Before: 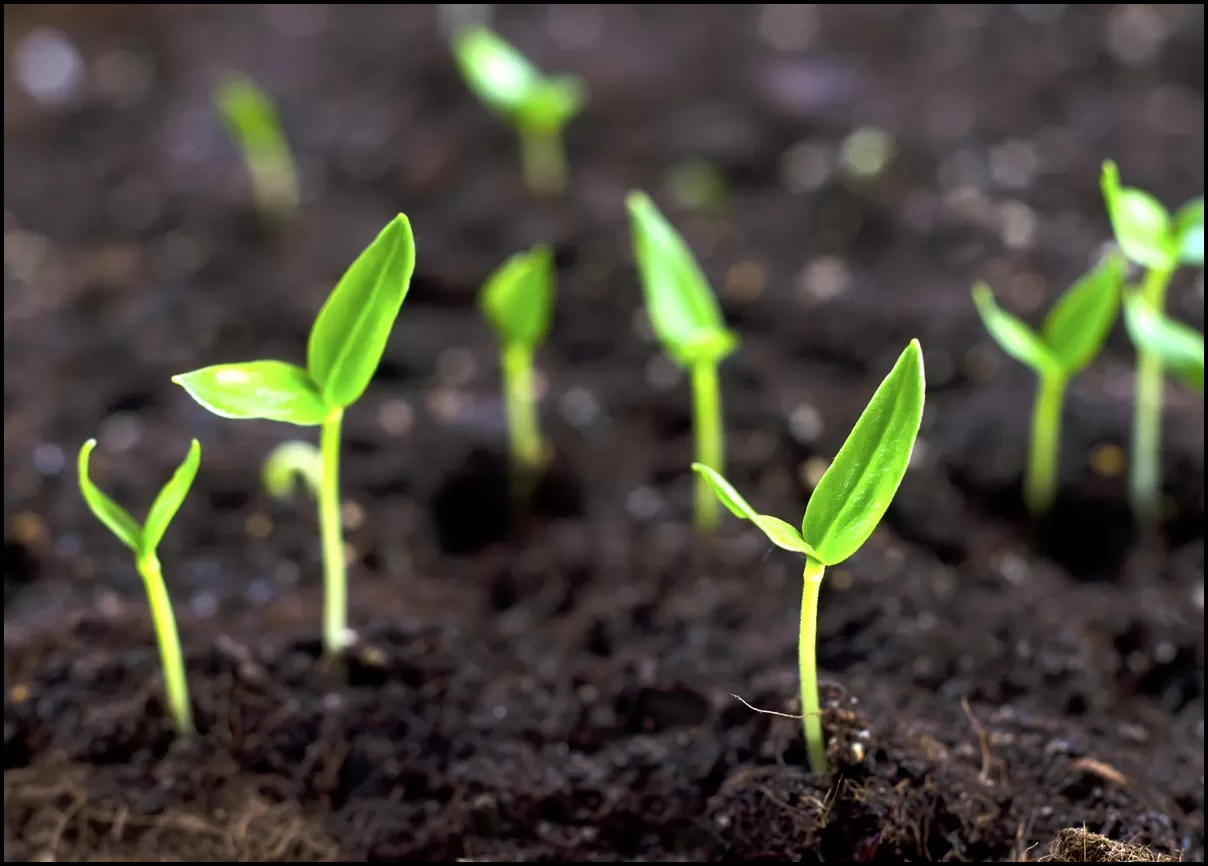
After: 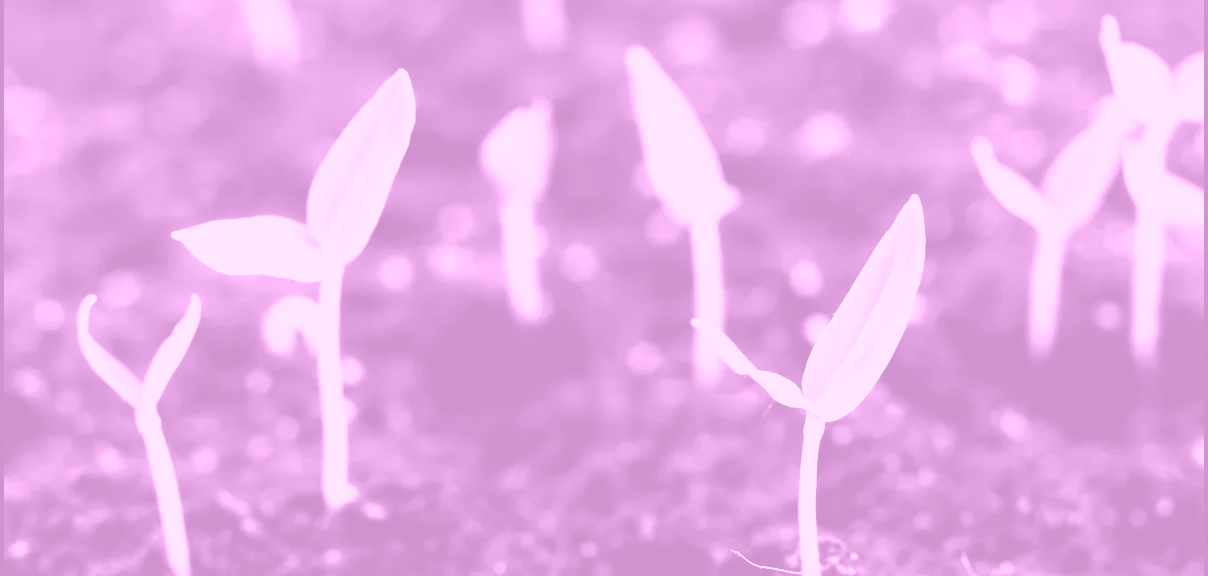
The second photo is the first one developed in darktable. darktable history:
crop: top 16.727%, bottom 16.727%
colorize: hue 331.2°, saturation 75%, source mix 30.28%, lightness 70.52%, version 1
rgb curve: curves: ch0 [(0, 0) (0.21, 0.15) (0.24, 0.21) (0.5, 0.75) (0.75, 0.96) (0.89, 0.99) (1, 1)]; ch1 [(0, 0.02) (0.21, 0.13) (0.25, 0.2) (0.5, 0.67) (0.75, 0.9) (0.89, 0.97) (1, 1)]; ch2 [(0, 0.02) (0.21, 0.13) (0.25, 0.2) (0.5, 0.67) (0.75, 0.9) (0.89, 0.97) (1, 1)], compensate middle gray true
